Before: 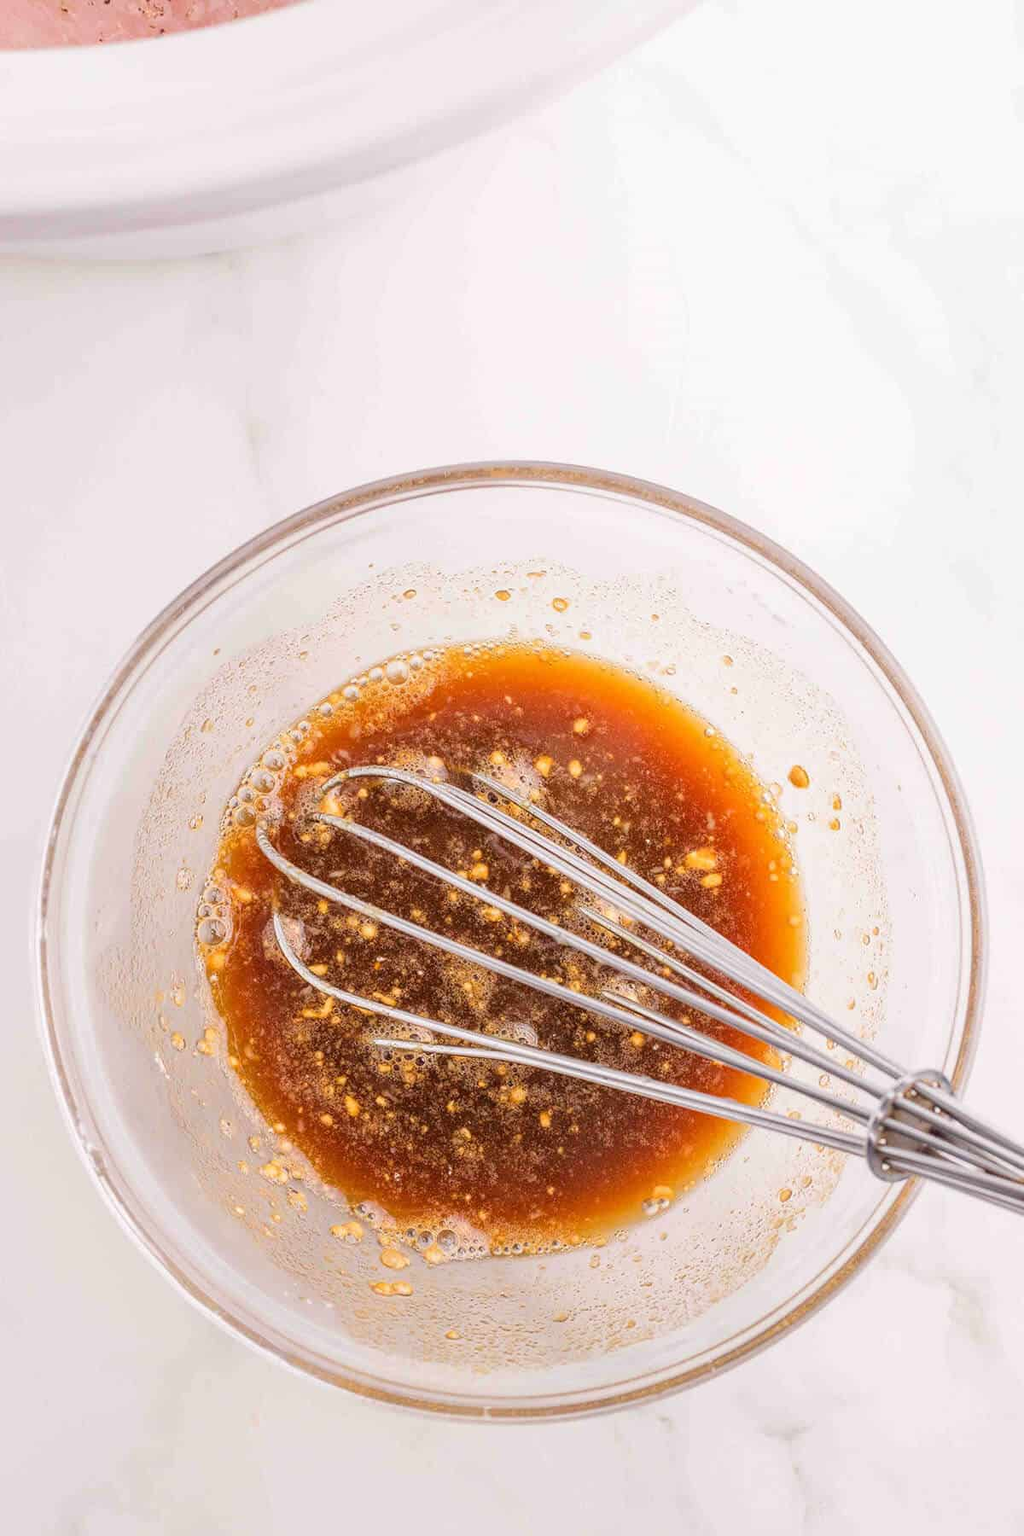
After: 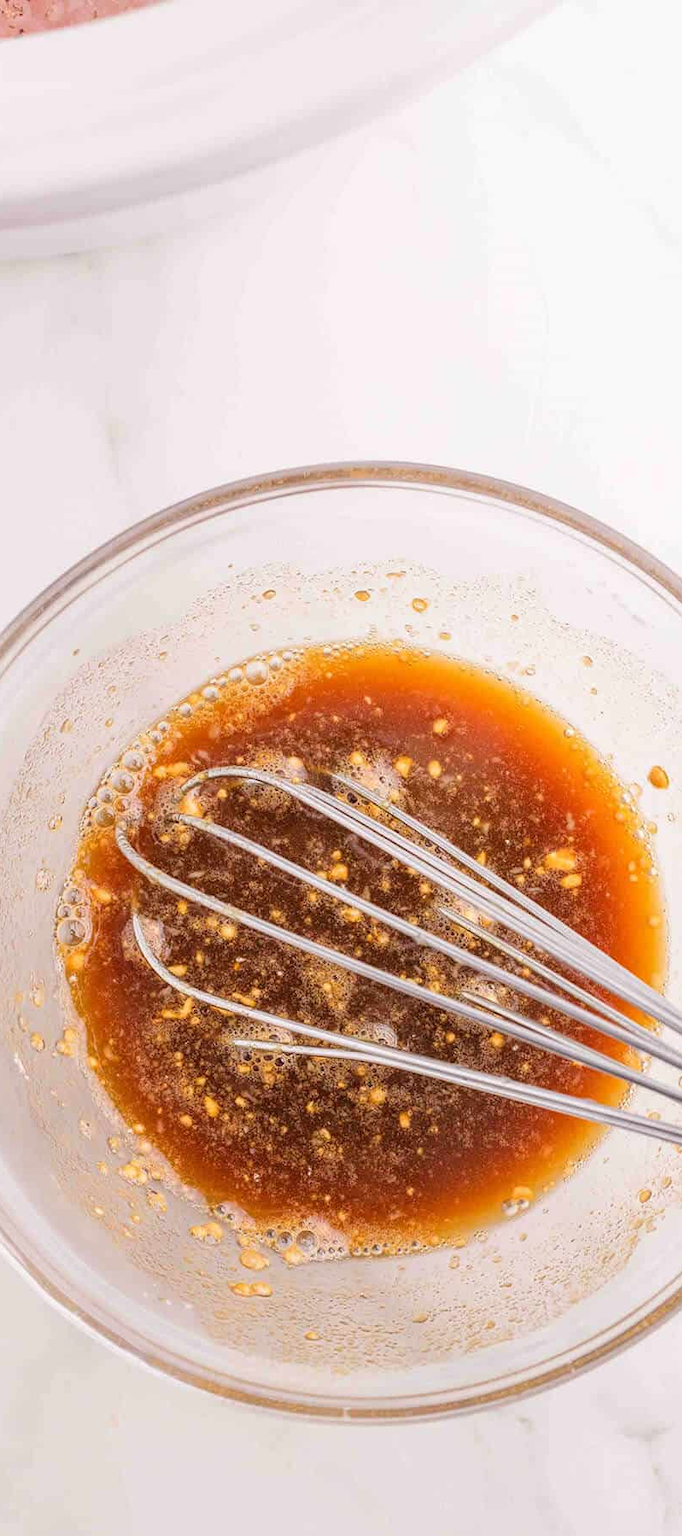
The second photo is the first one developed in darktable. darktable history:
crop and rotate: left 13.775%, right 19.6%
